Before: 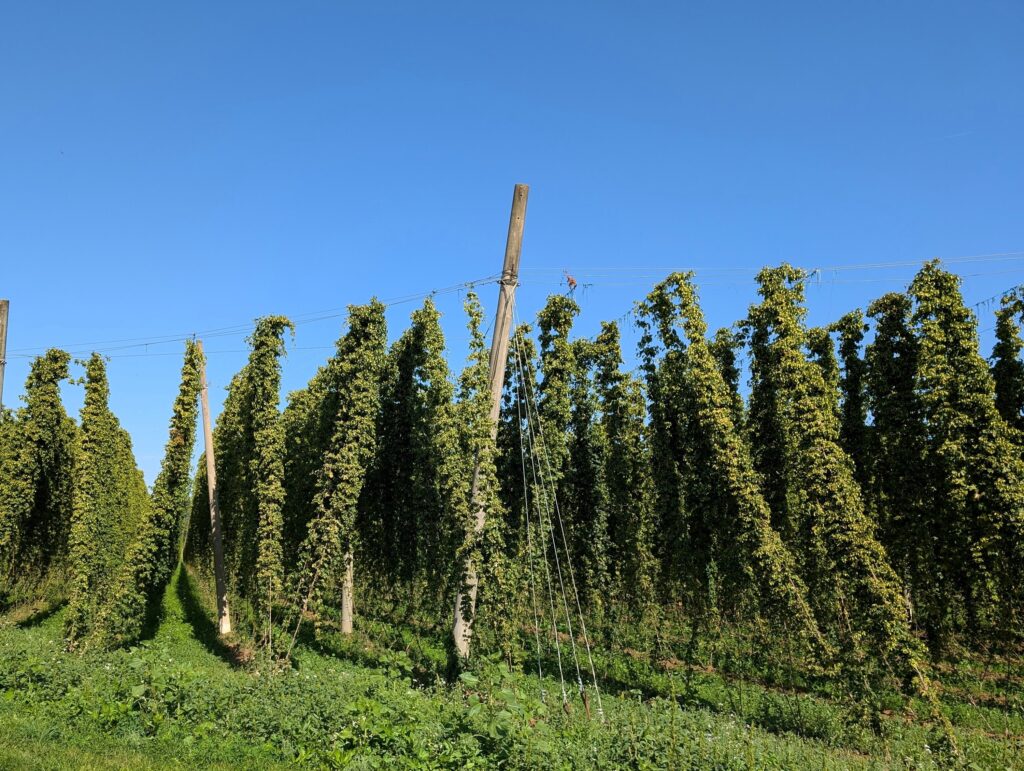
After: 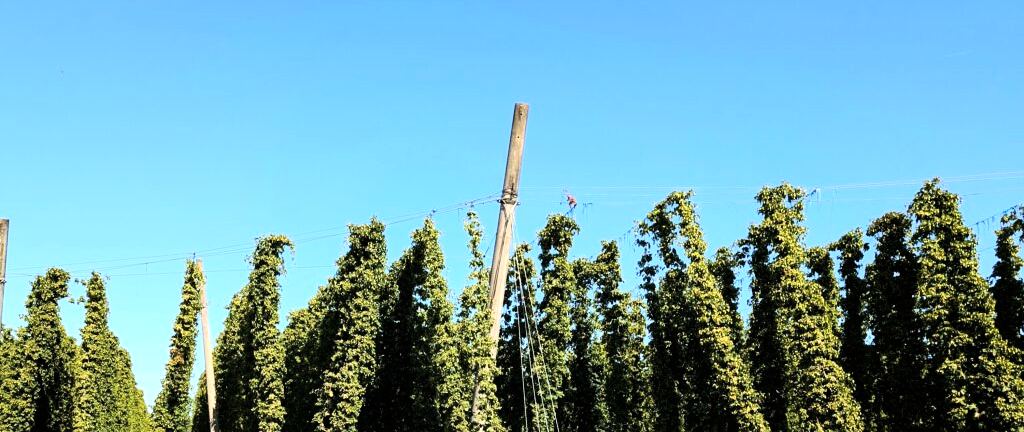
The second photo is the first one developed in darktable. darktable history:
tone equalizer: -8 EV -0.75 EV, -7 EV -0.7 EV, -6 EV -0.6 EV, -5 EV -0.4 EV, -3 EV 0.4 EV, -2 EV 0.6 EV, -1 EV 0.7 EV, +0 EV 0.75 EV, edges refinement/feathering 500, mask exposure compensation -1.57 EV, preserve details no
tone curve: curves: ch0 [(0, 0) (0.004, 0.001) (0.133, 0.112) (0.325, 0.362) (0.832, 0.893) (1, 1)], color space Lab, linked channels, preserve colors none
crop and rotate: top 10.605%, bottom 33.274%
